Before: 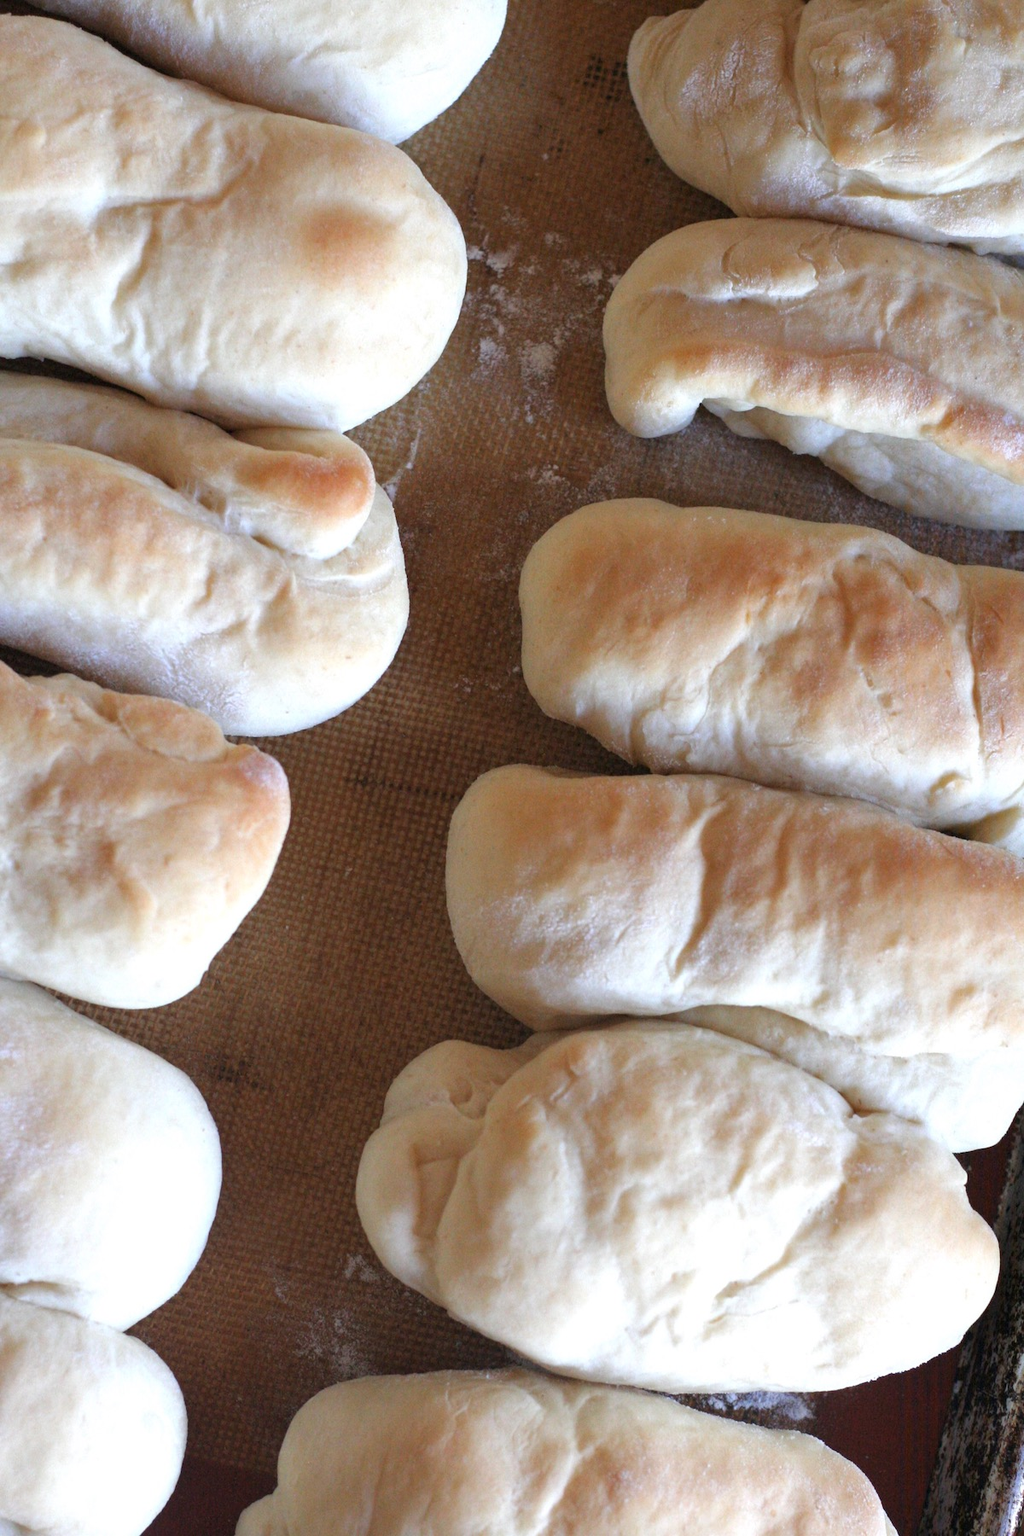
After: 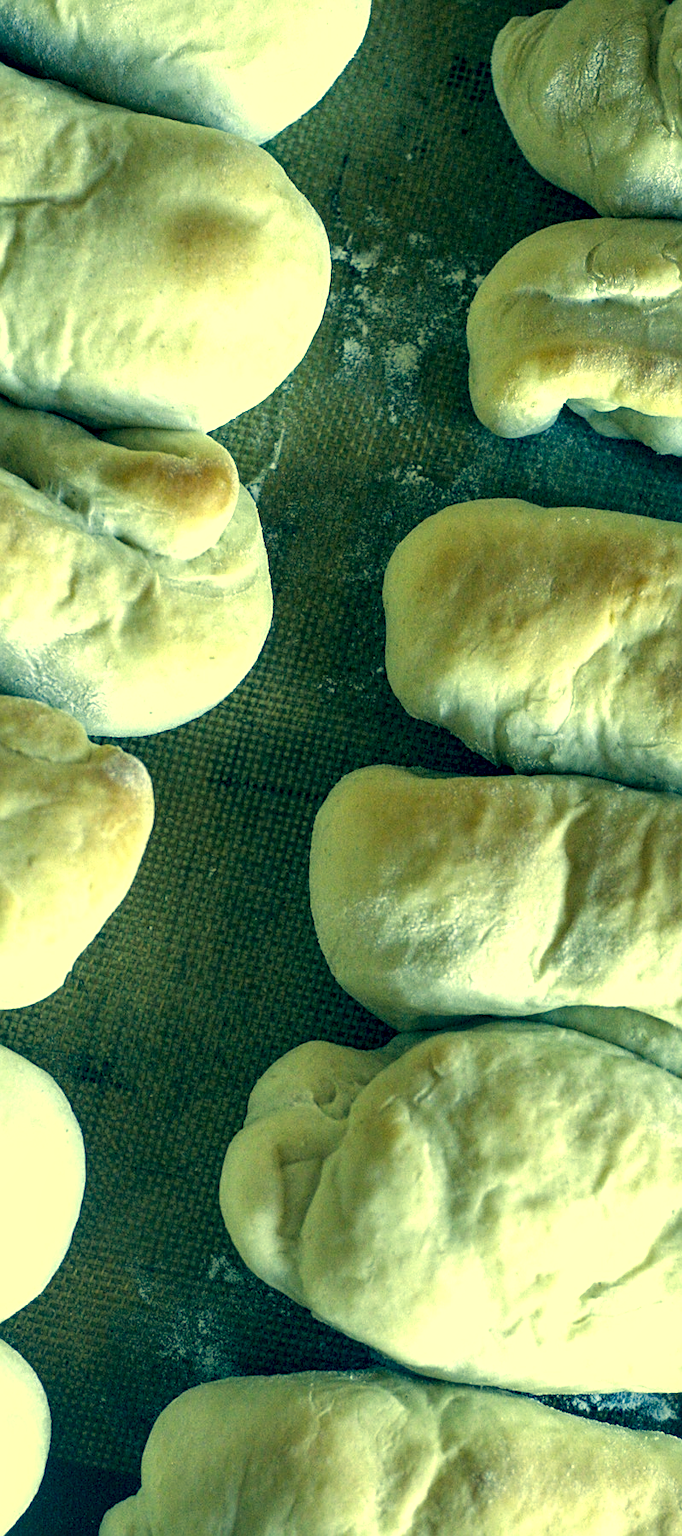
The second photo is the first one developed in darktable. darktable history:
color correction: highlights a* -15.83, highlights b* 39.52, shadows a* -39.31, shadows b* -26.12
crop and rotate: left 13.351%, right 20.011%
local contrast: highlights 60%, shadows 60%, detail 160%
exposure: black level correction 0.007, exposure 0.156 EV, compensate highlight preservation false
sharpen: on, module defaults
